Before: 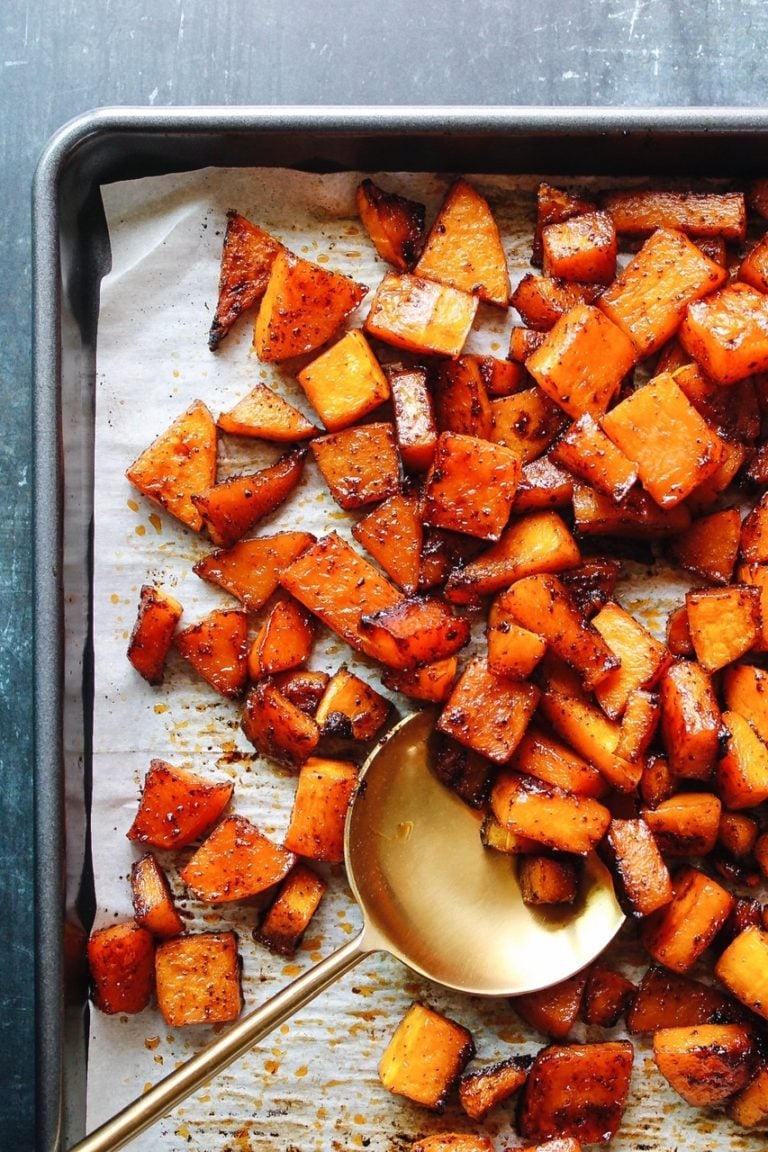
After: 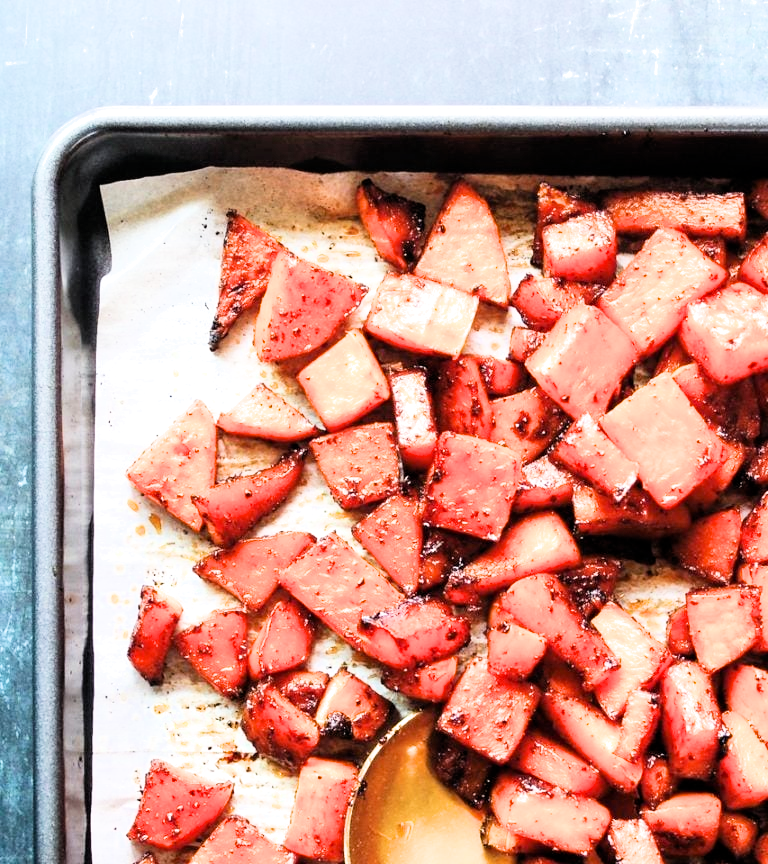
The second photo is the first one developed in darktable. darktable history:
filmic rgb: middle gray luminance 12.63%, black relative exposure -10.09 EV, white relative exposure 3.47 EV, threshold 3 EV, target black luminance 0%, hardness 5.69, latitude 44.86%, contrast 1.229, highlights saturation mix 4.87%, shadows ↔ highlights balance 27.4%, enable highlight reconstruction true
crop: bottom 24.983%
exposure: black level correction 0.001, exposure 1.398 EV, compensate highlight preservation false
